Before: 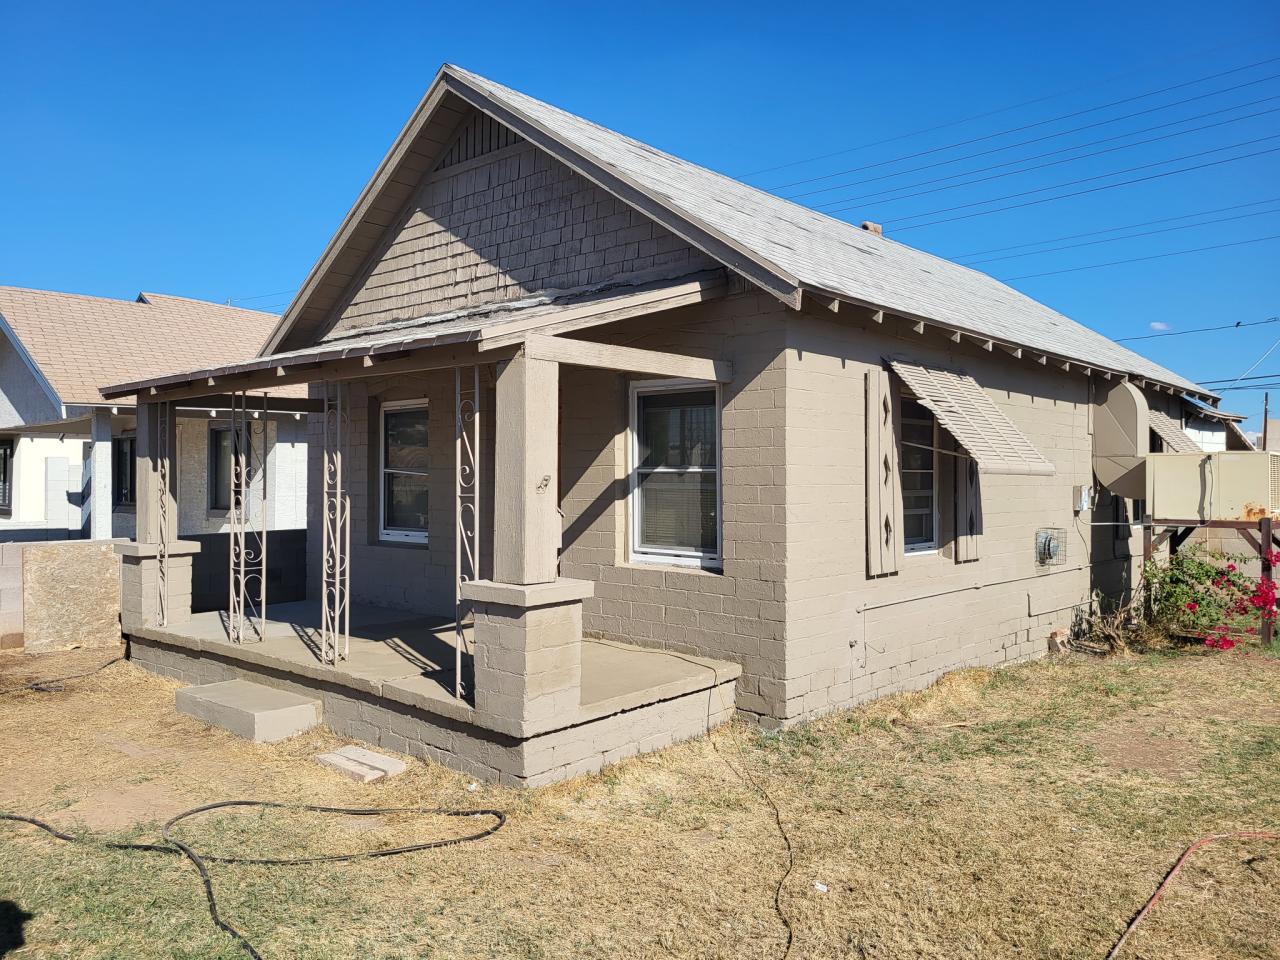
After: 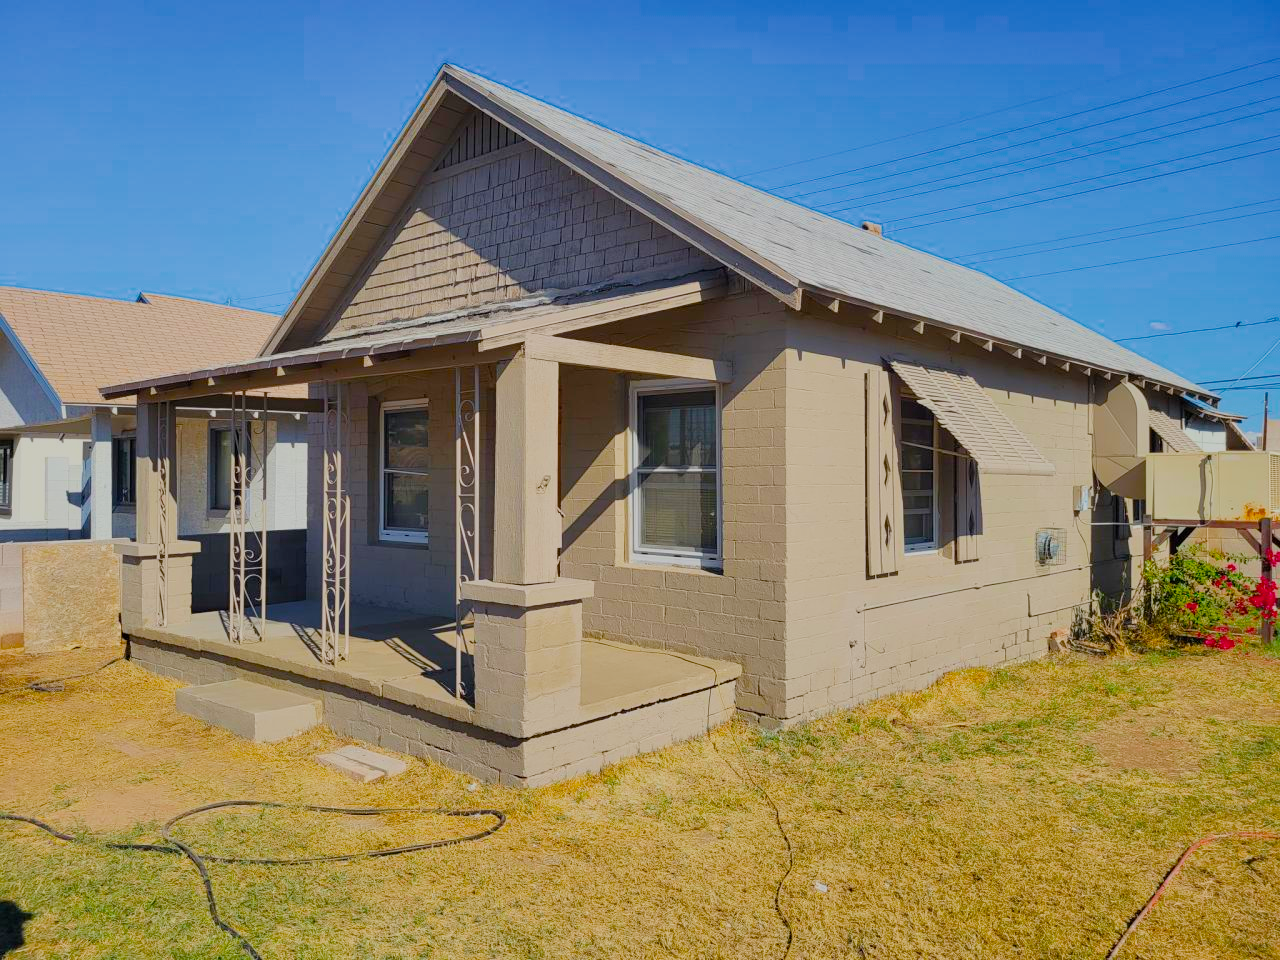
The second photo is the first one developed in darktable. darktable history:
color balance: input saturation 134.34%, contrast -10.04%, contrast fulcrum 19.67%, output saturation 133.51%
filmic rgb: black relative exposure -13 EV, threshold 3 EV, target white luminance 85%, hardness 6.3, latitude 42.11%, contrast 0.858, shadows ↔ highlights balance 8.63%, color science v4 (2020), enable highlight reconstruction true
